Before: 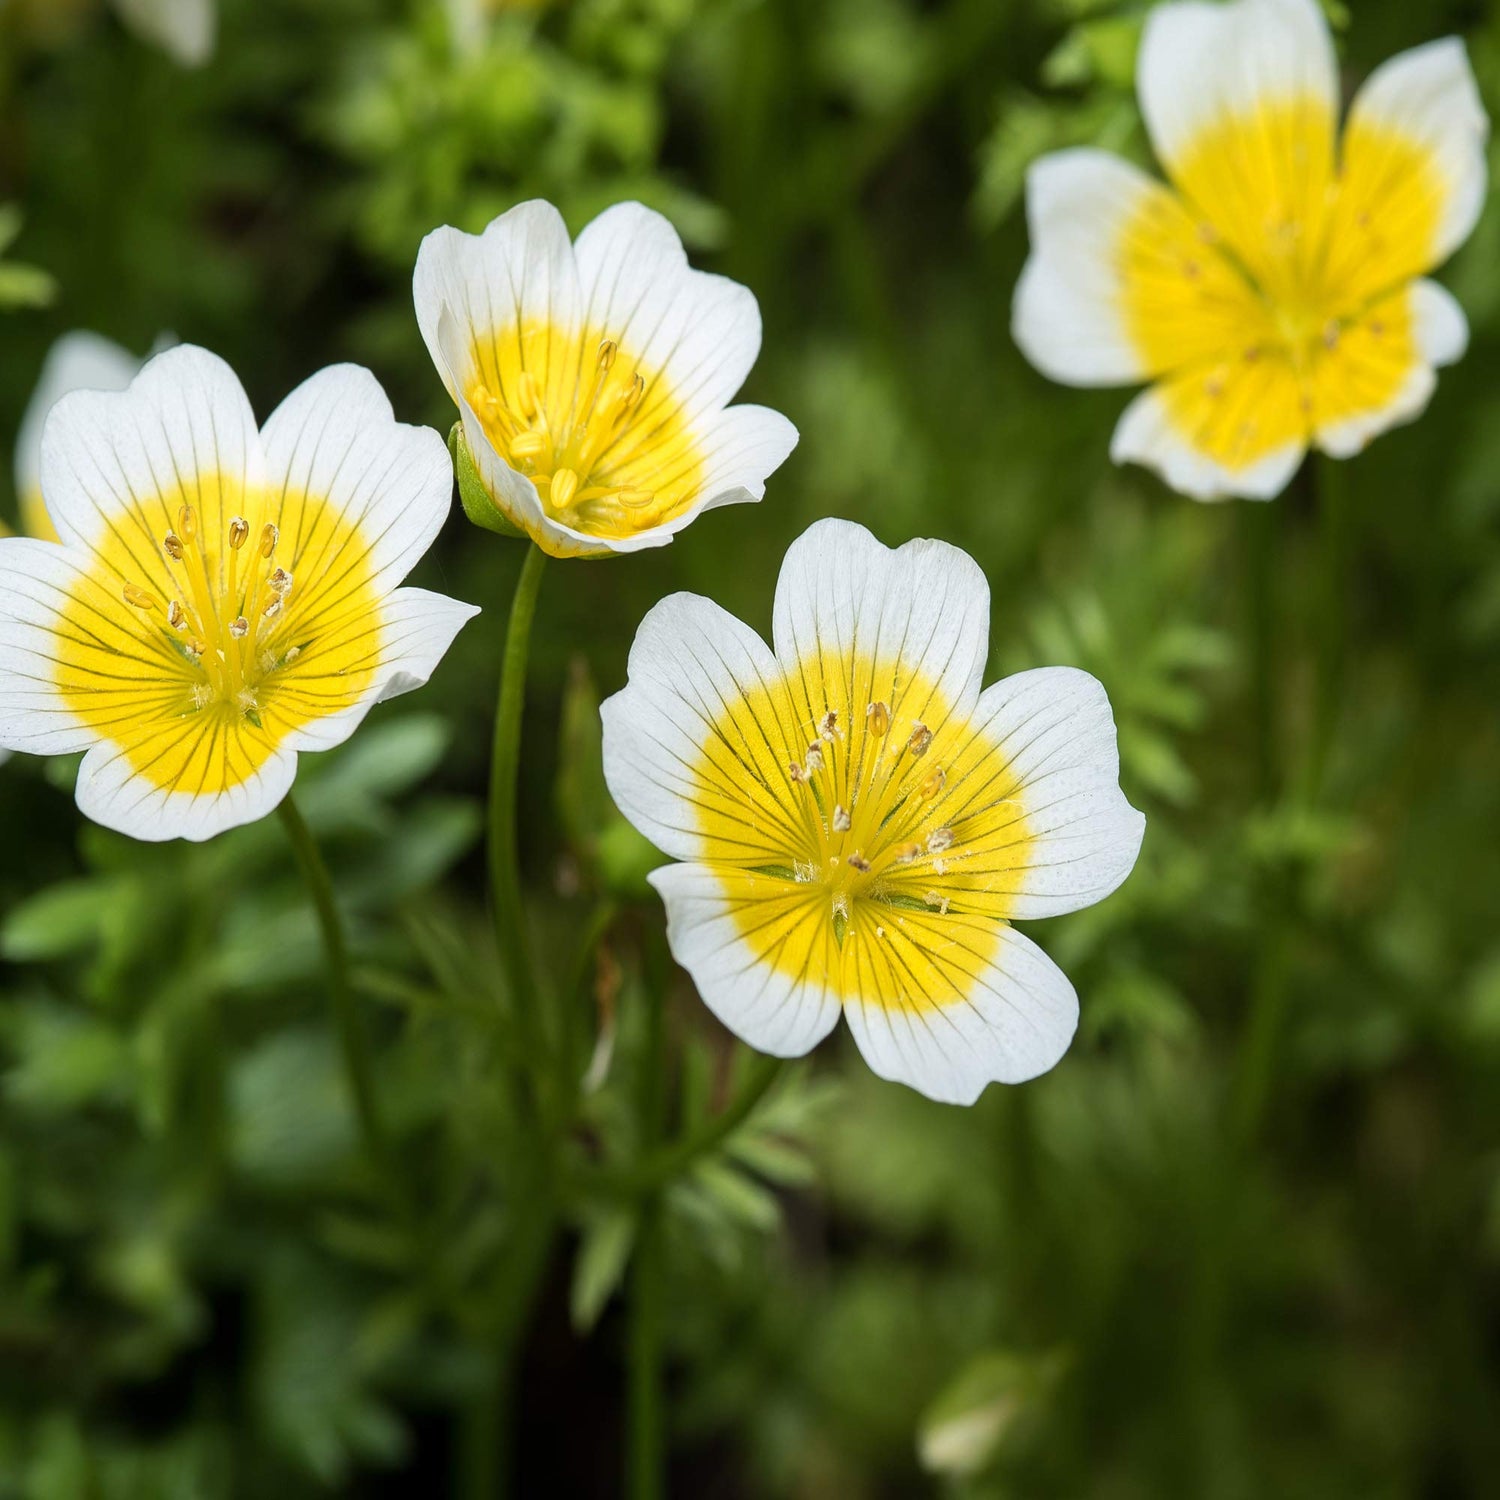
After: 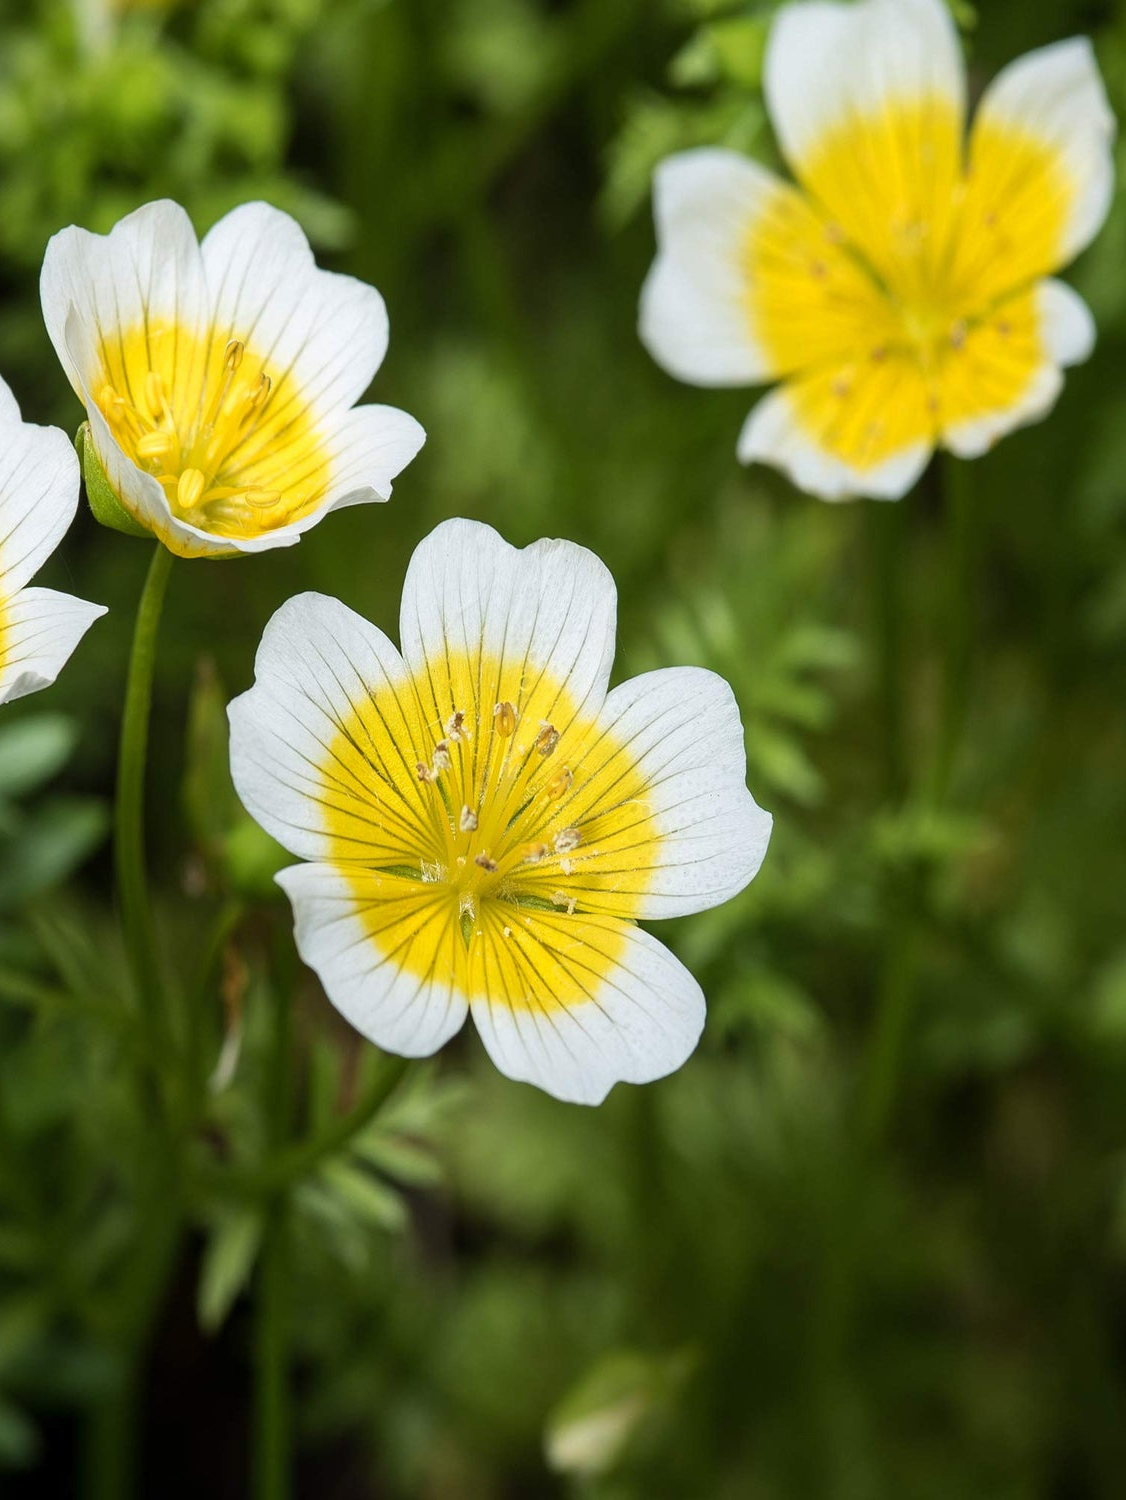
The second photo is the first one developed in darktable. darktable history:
crop and rotate: left 24.897%
